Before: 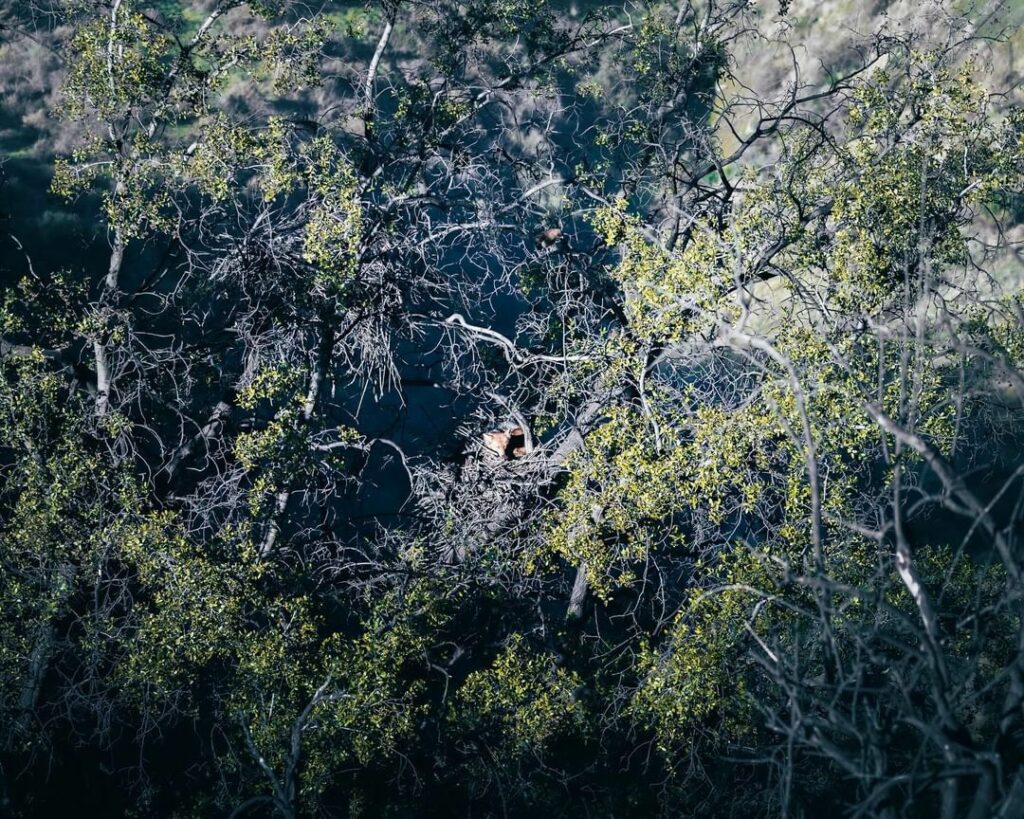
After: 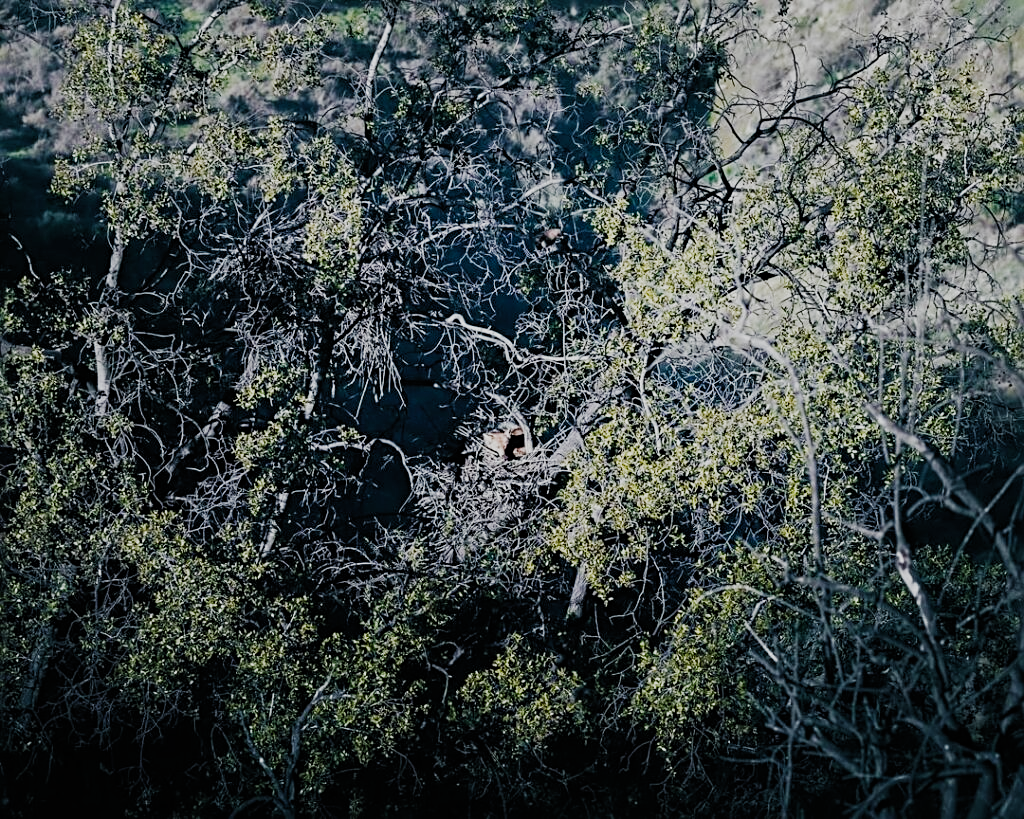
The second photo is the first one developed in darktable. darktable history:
filmic rgb: black relative exposure -7.65 EV, white relative exposure 4.56 EV, threshold 2.95 EV, hardness 3.61, contrast 1.051, preserve chrominance no, color science v5 (2021), contrast in shadows safe, contrast in highlights safe, enable highlight reconstruction true
sharpen: radius 2.778
tone equalizer: edges refinement/feathering 500, mask exposure compensation -1.57 EV, preserve details no
